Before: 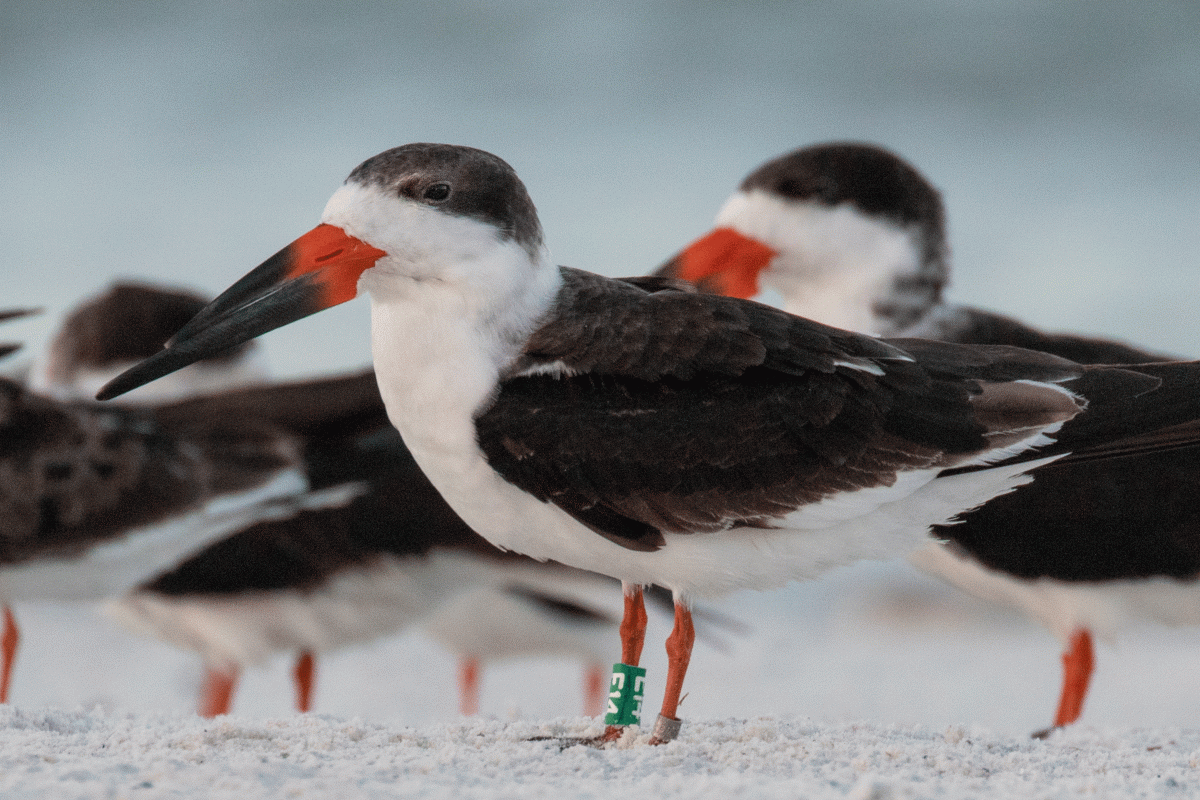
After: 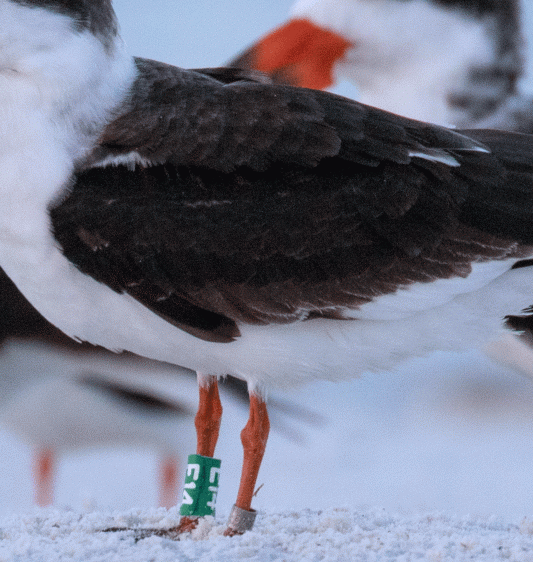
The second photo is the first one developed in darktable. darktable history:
crop: left 35.432%, top 26.233%, right 20.145%, bottom 3.432%
white balance: red 0.948, green 1.02, blue 1.176
